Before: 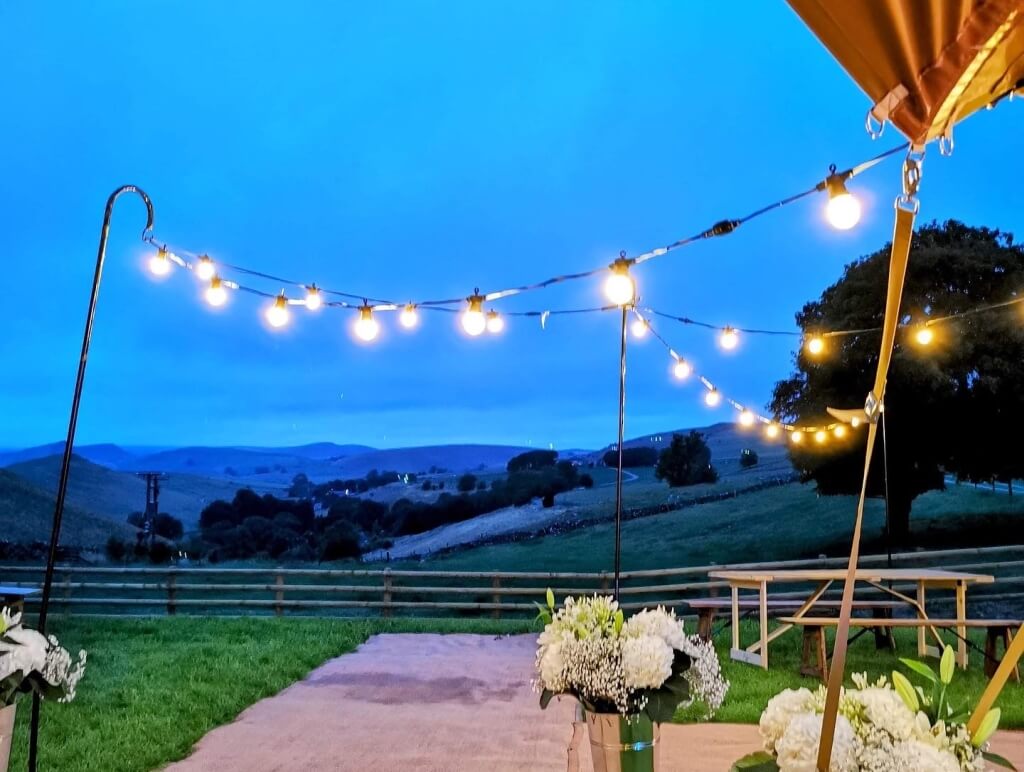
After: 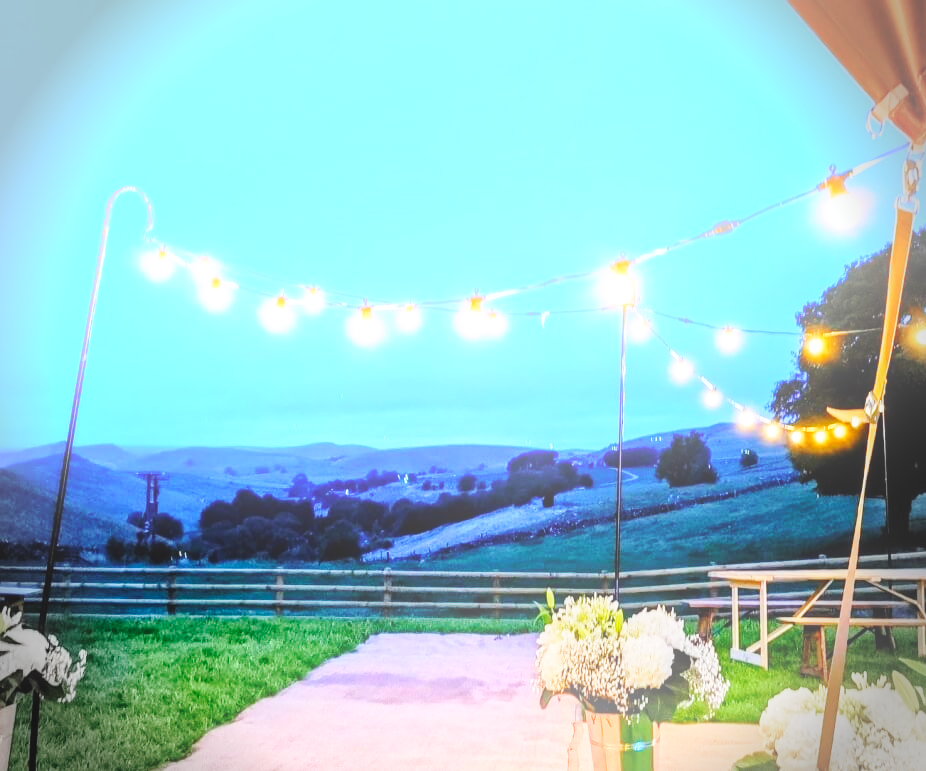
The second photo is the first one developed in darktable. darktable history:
white balance: red 0.986, blue 1.01
crop: right 9.509%, bottom 0.031%
local contrast: on, module defaults
exposure: exposure 0.197 EV, compensate highlight preservation false
base curve: curves: ch0 [(0, 0) (0.028, 0.03) (0.121, 0.232) (0.46, 0.748) (0.859, 0.968) (1, 1)], preserve colors none
contrast brightness saturation: contrast 0.1, brightness 0.02, saturation 0.02
vignetting: fall-off start 88.03%, fall-off radius 24.9%
bloom: threshold 82.5%, strength 16.25%
